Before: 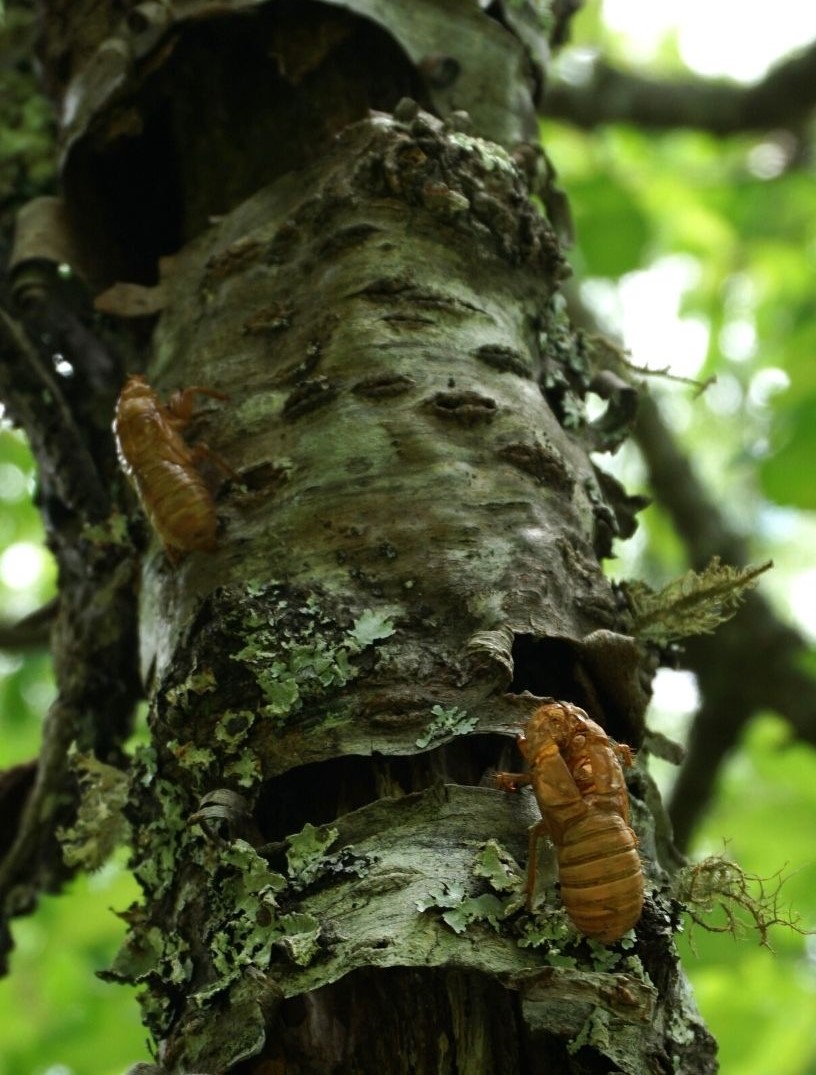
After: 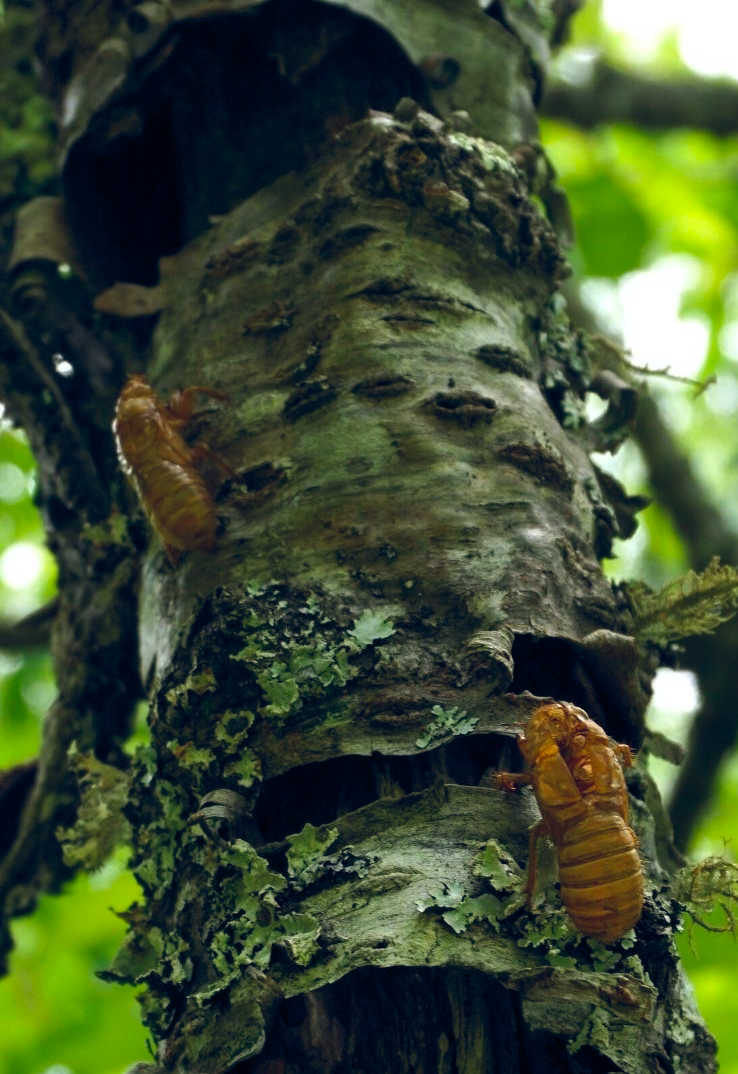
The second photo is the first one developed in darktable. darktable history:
color balance rgb: global offset › chroma 0.146%, global offset › hue 253.07°, perceptual saturation grading › global saturation 19.441%, global vibrance 20%
crop: right 9.5%, bottom 0.025%
